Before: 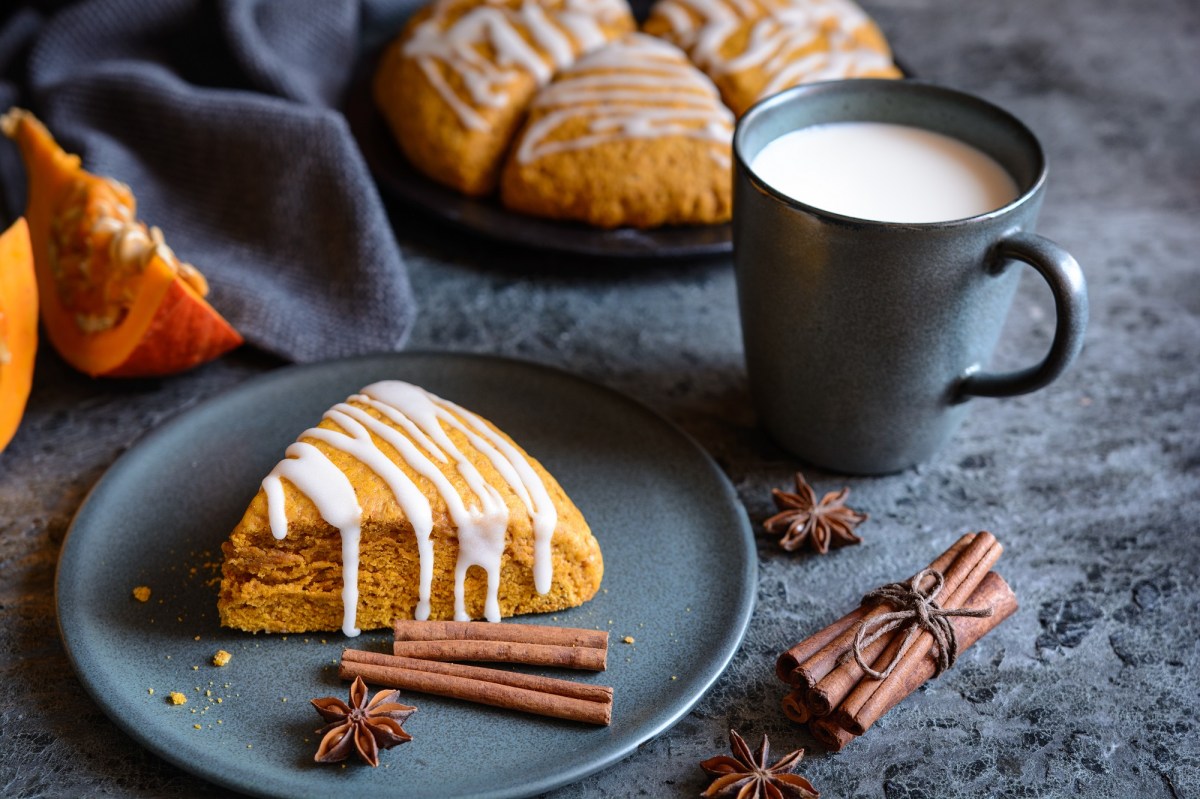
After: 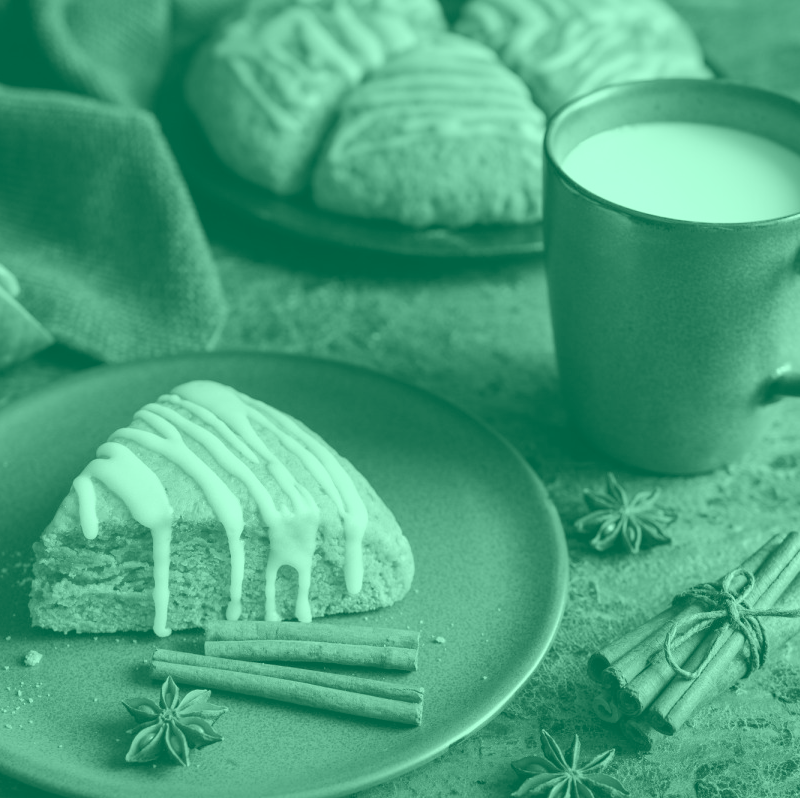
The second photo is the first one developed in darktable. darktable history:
exposure: exposure 0.766 EV, compensate highlight preservation false
colorize: hue 147.6°, saturation 65%, lightness 21.64%
crop and rotate: left 15.754%, right 17.579%
